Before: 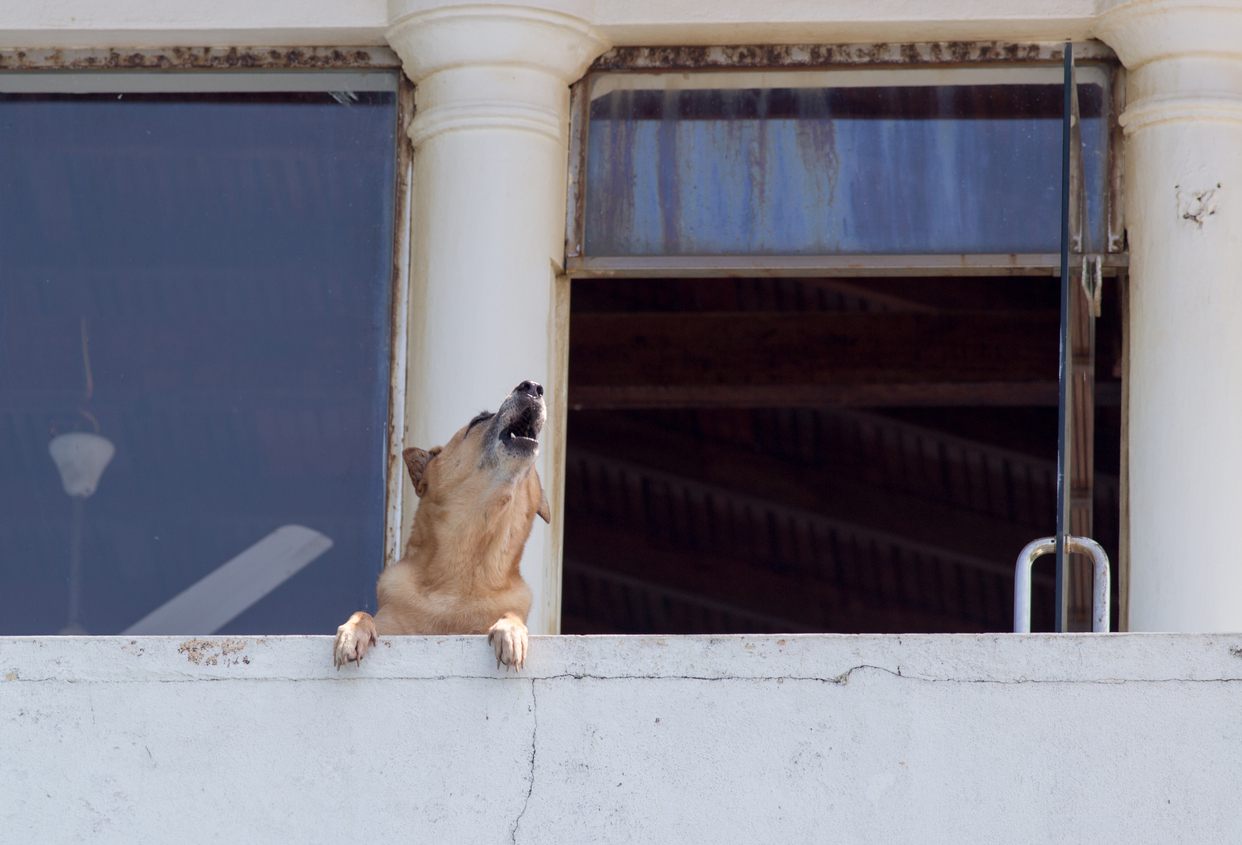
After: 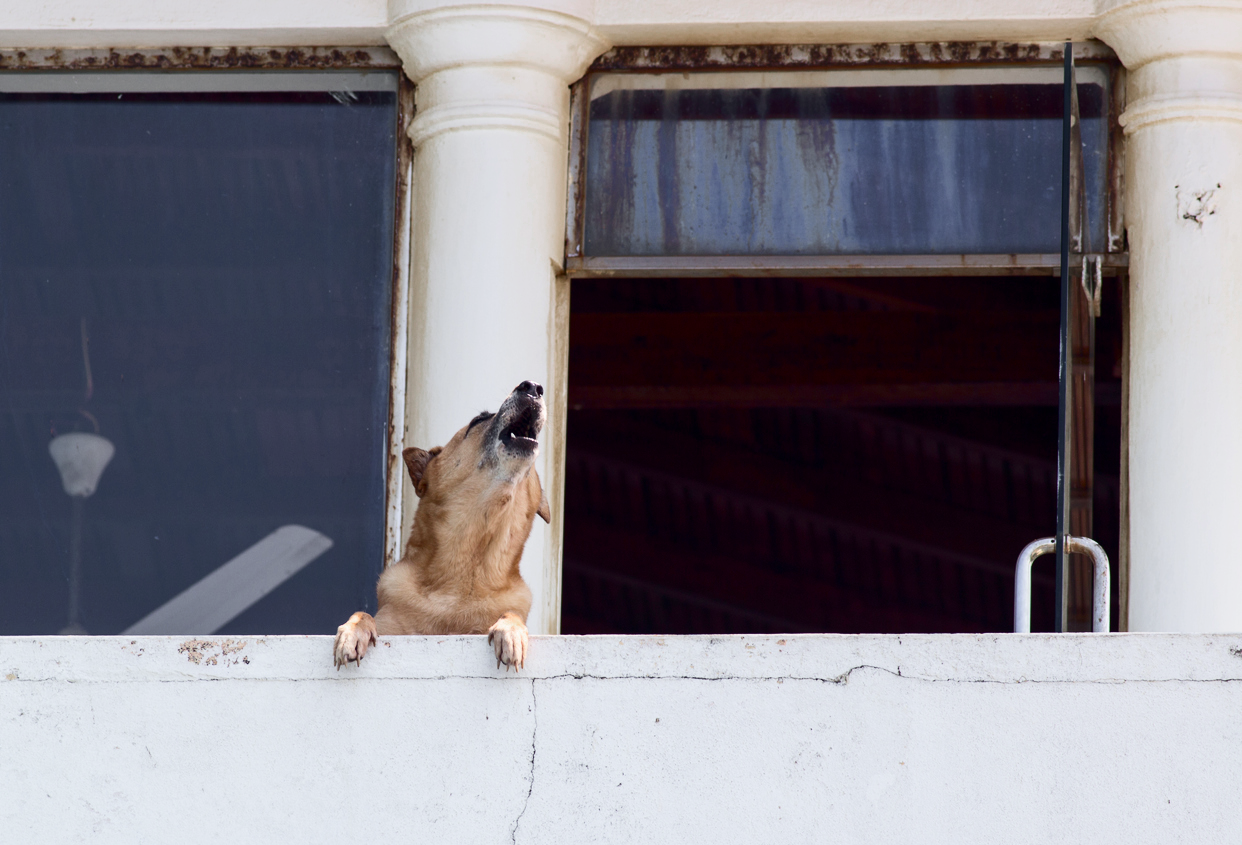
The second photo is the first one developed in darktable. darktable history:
contrast brightness saturation: contrast 0.28
color zones: curves: ch0 [(0, 0.48) (0.209, 0.398) (0.305, 0.332) (0.429, 0.493) (0.571, 0.5) (0.714, 0.5) (0.857, 0.5) (1, 0.48)]; ch1 [(0, 0.633) (0.143, 0.586) (0.286, 0.489) (0.429, 0.448) (0.571, 0.31) (0.714, 0.335) (0.857, 0.492) (1, 0.633)]; ch2 [(0, 0.448) (0.143, 0.498) (0.286, 0.5) (0.429, 0.5) (0.571, 0.5) (0.714, 0.5) (0.857, 0.5) (1, 0.448)]
